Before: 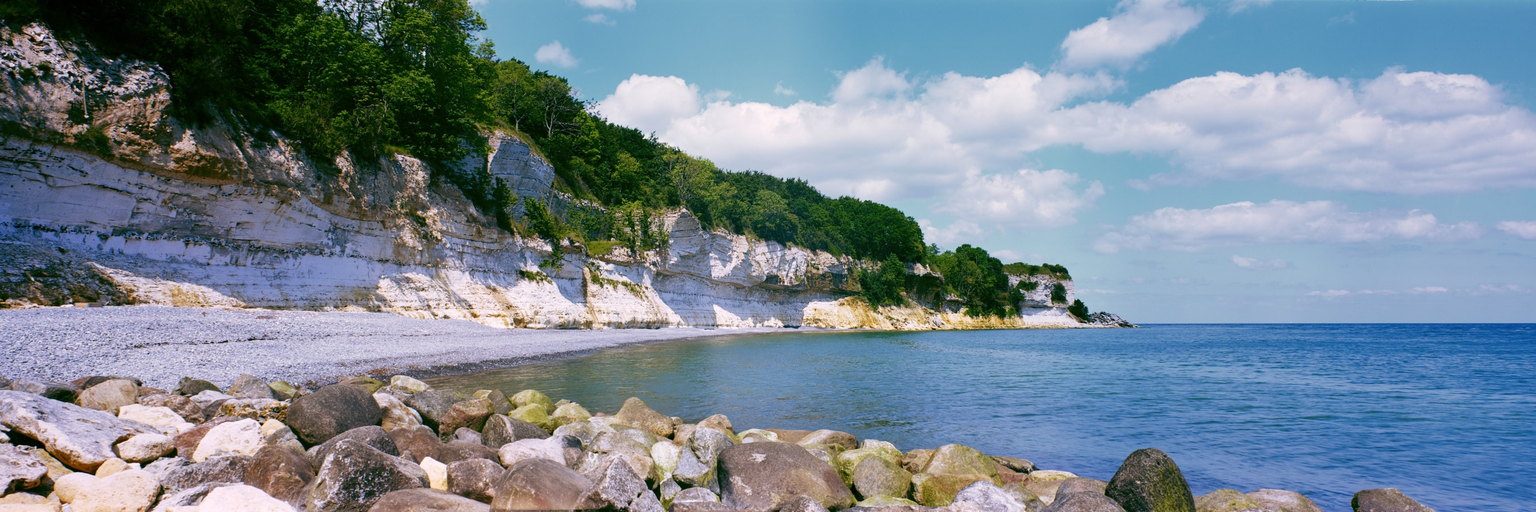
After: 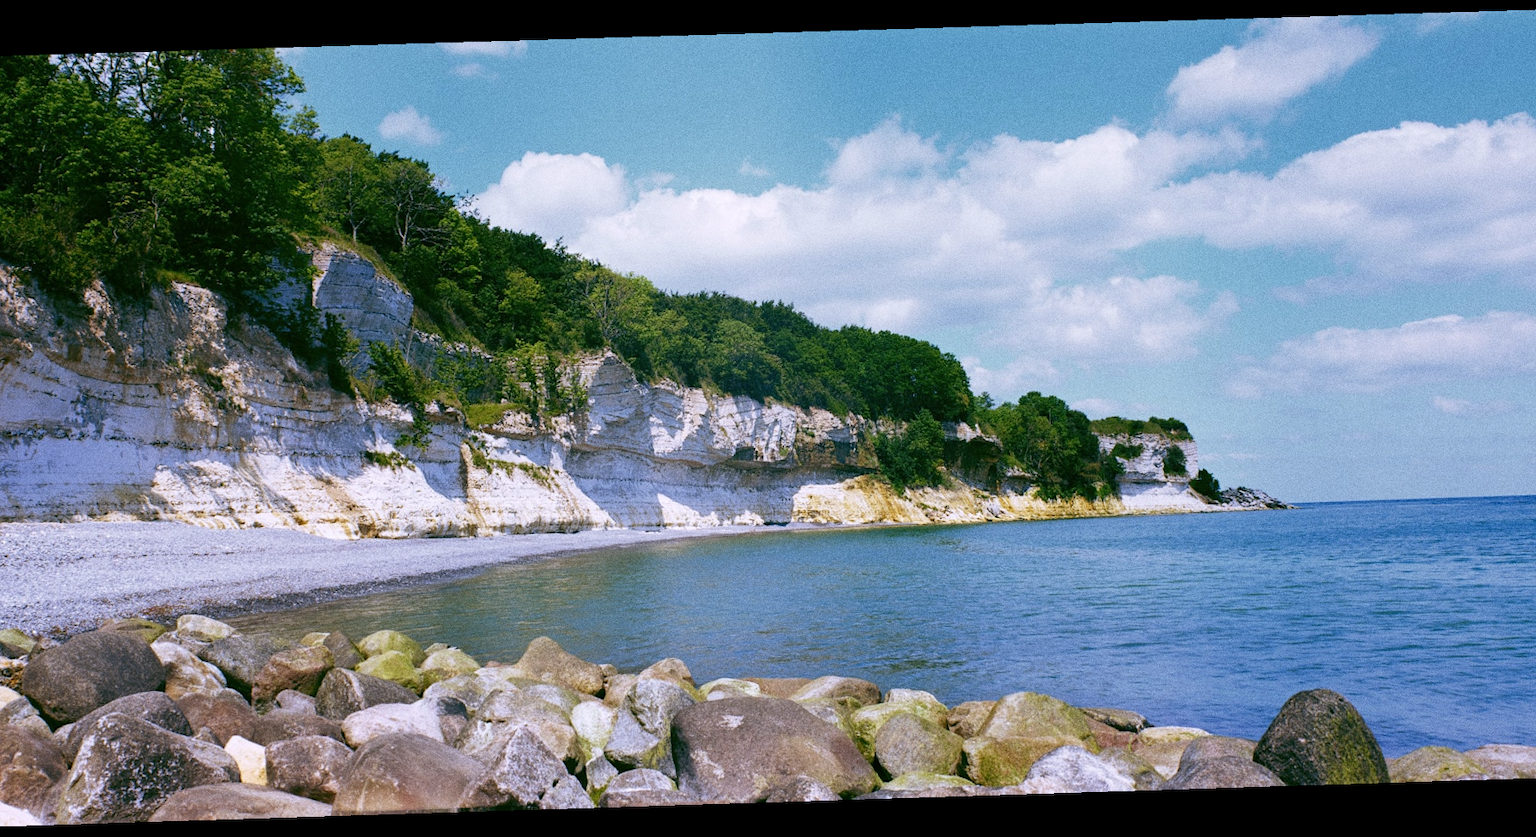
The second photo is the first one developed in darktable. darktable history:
rotate and perspective: rotation -1.77°, lens shift (horizontal) 0.004, automatic cropping off
crop and rotate: left 18.442%, right 15.508%
grain: coarseness 8.68 ISO, strength 31.94%
white balance: red 0.974, blue 1.044
exposure: compensate highlight preservation false
